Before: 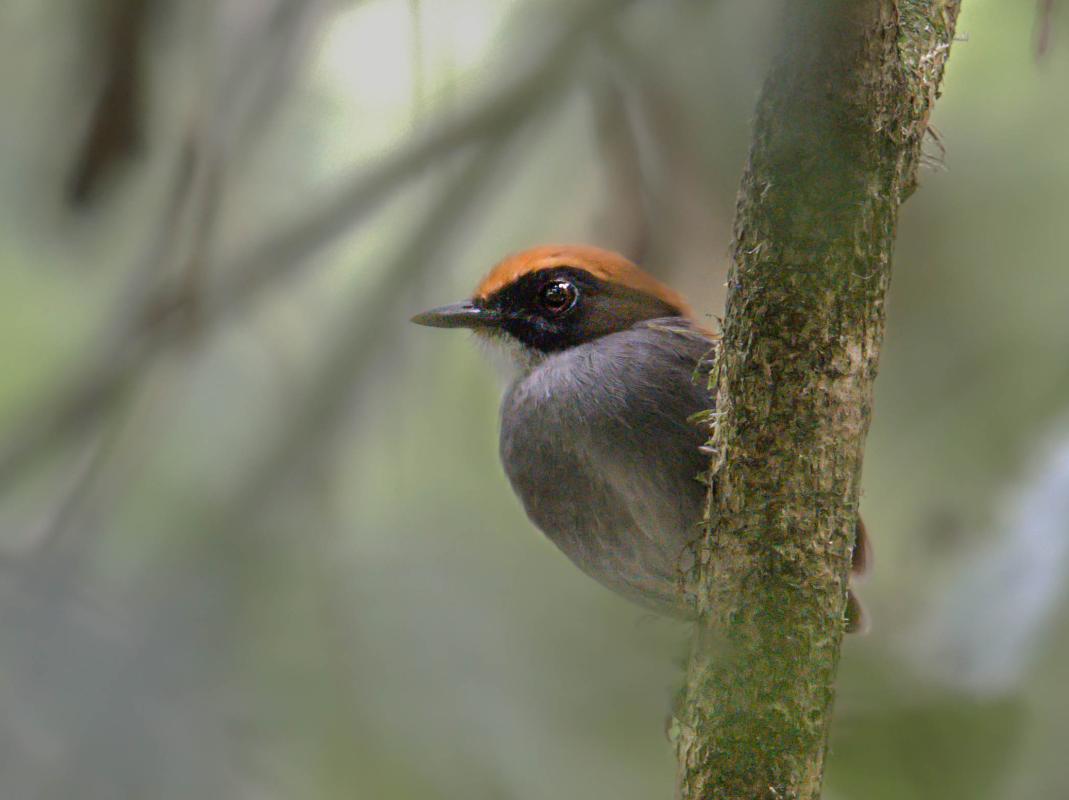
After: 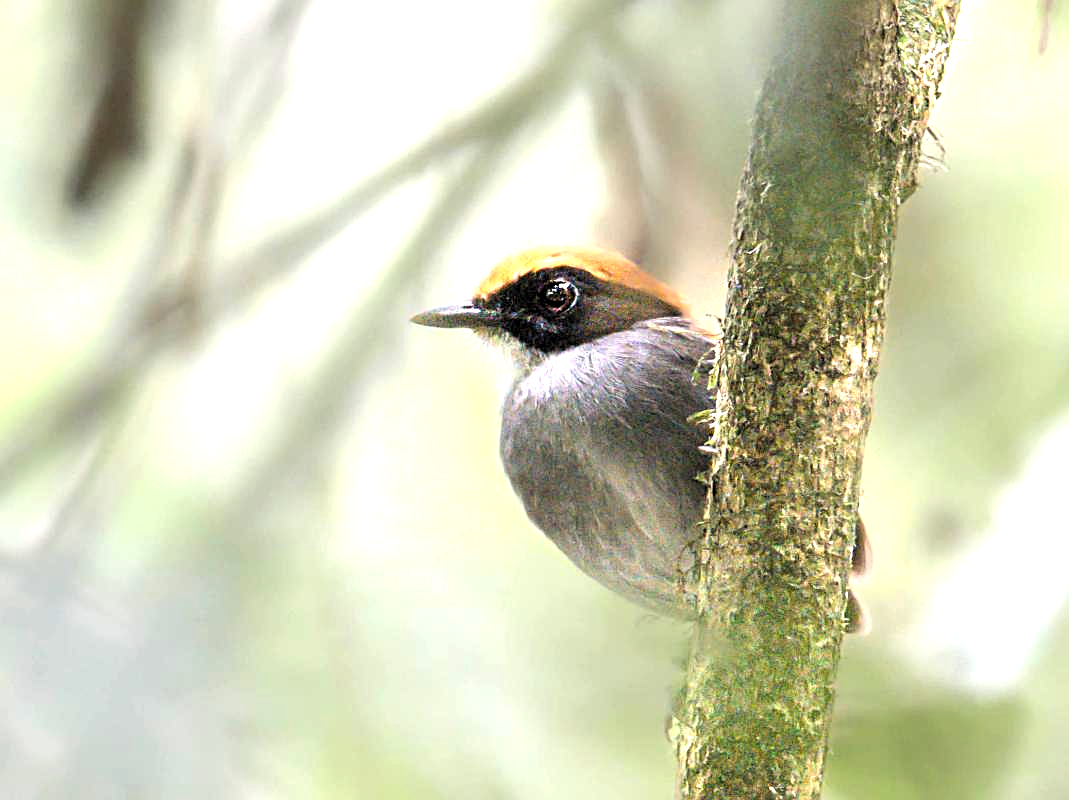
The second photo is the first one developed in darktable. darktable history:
exposure: black level correction 0, exposure 1.964 EV, compensate exposure bias true, compensate highlight preservation false
levels: mode automatic, black 0.108%, white 99.94%, levels [0.008, 0.318, 0.836]
sharpen: on, module defaults
